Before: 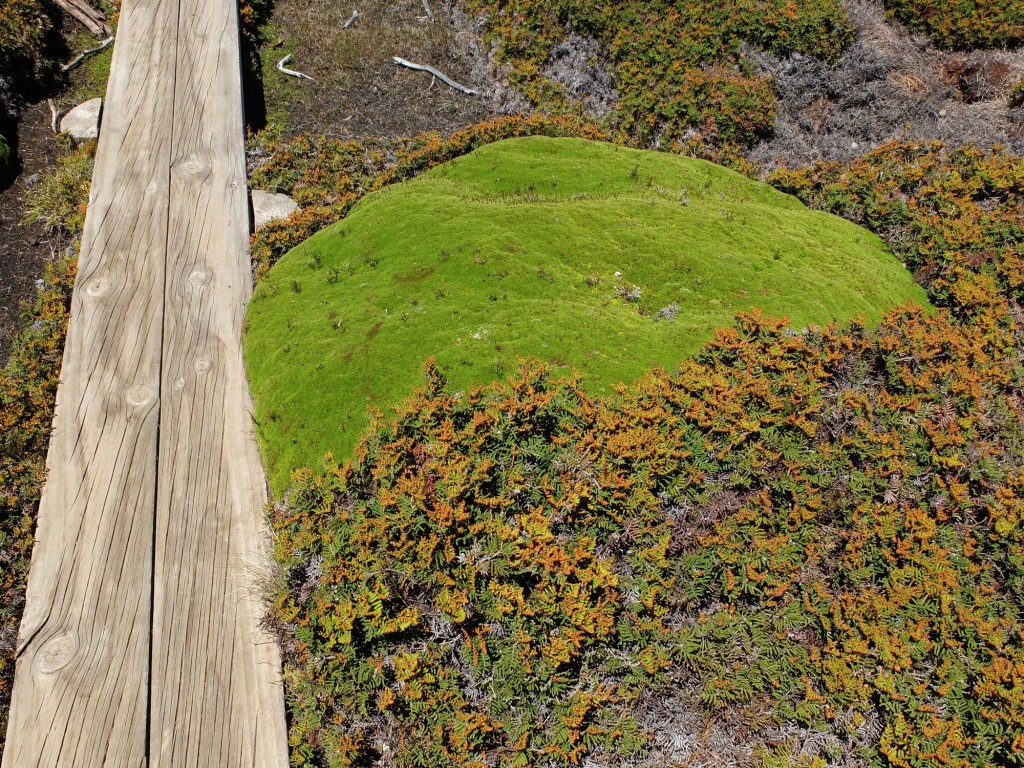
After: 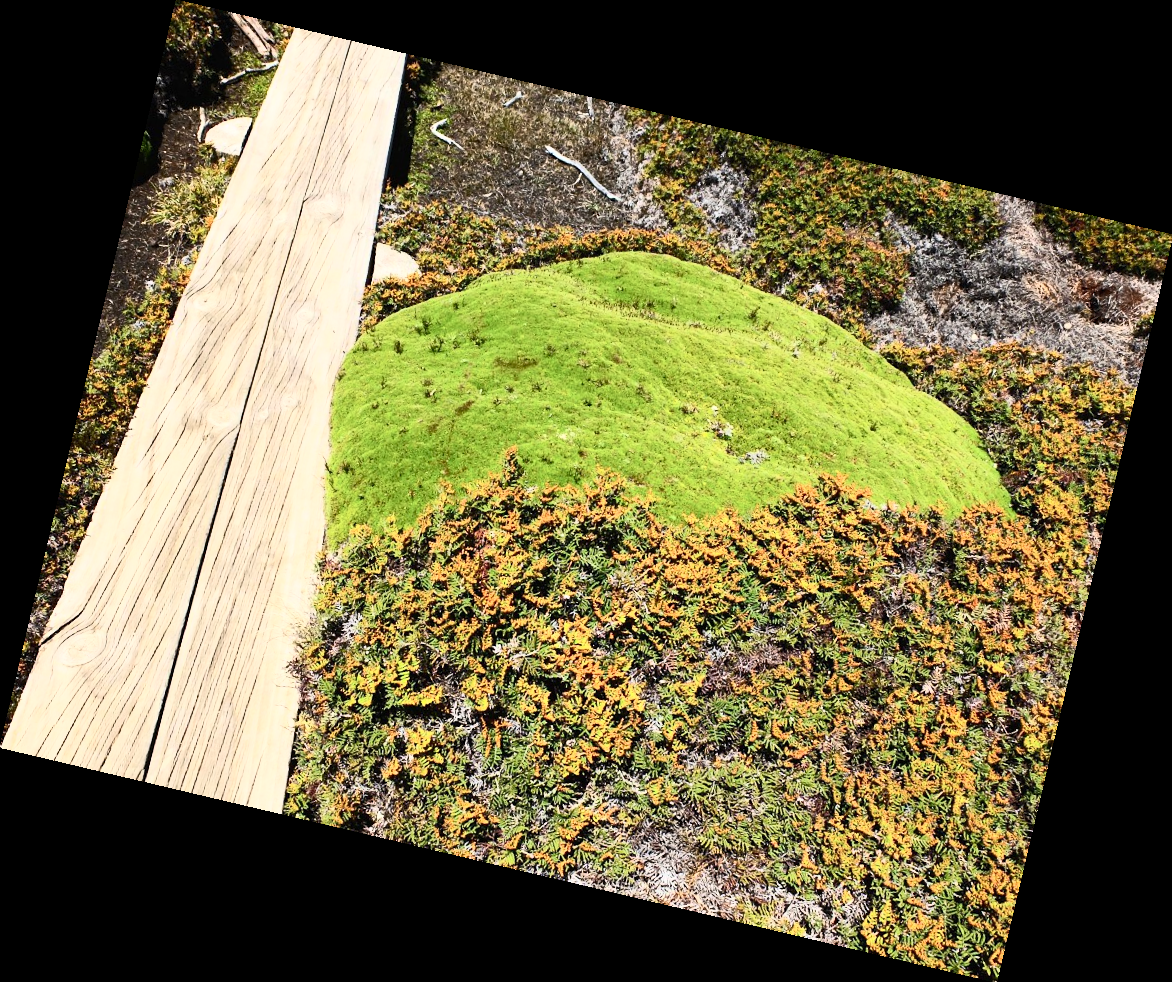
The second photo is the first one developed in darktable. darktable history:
contrast brightness saturation: contrast 0.62, brightness 0.34, saturation 0.14
rotate and perspective: rotation 13.27°, automatic cropping off
